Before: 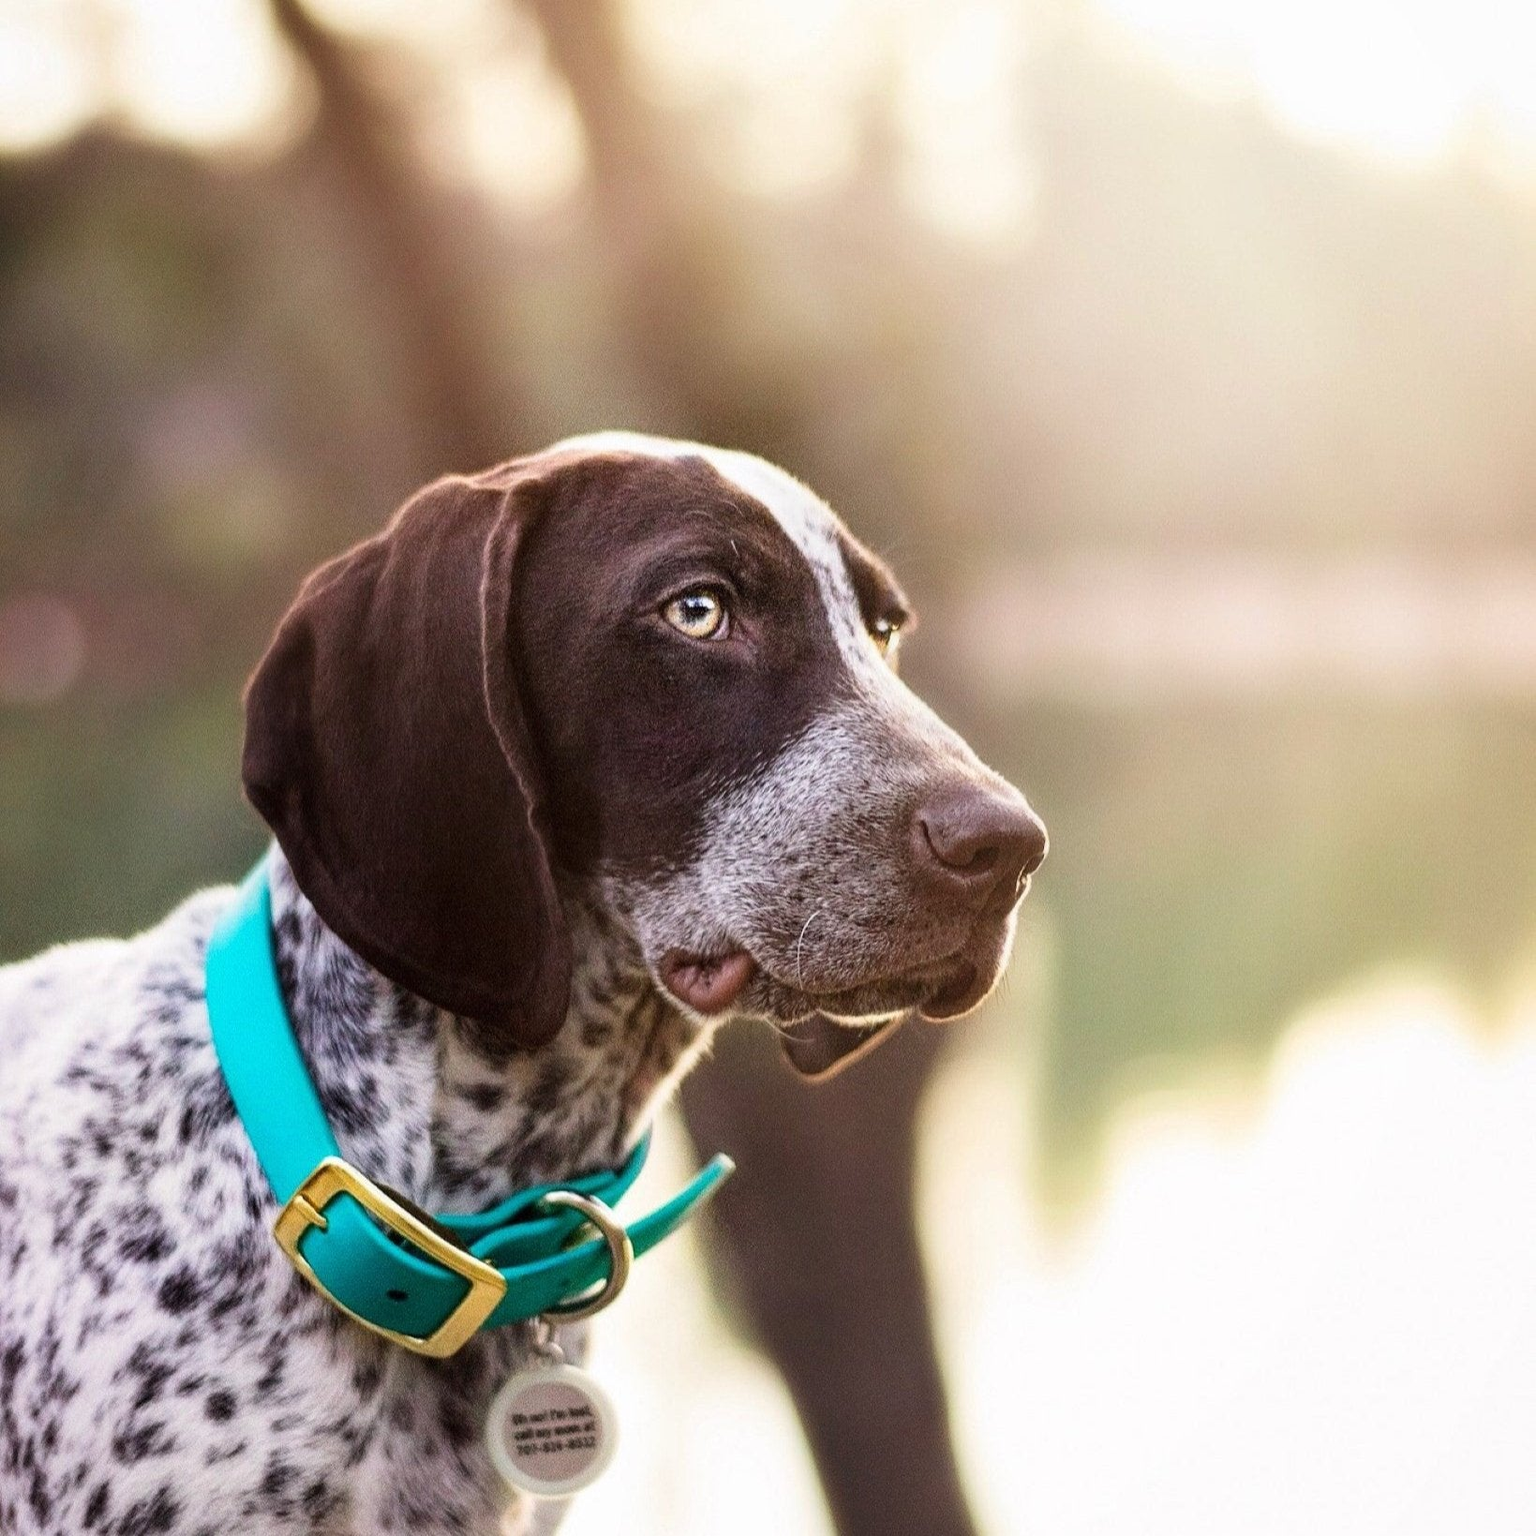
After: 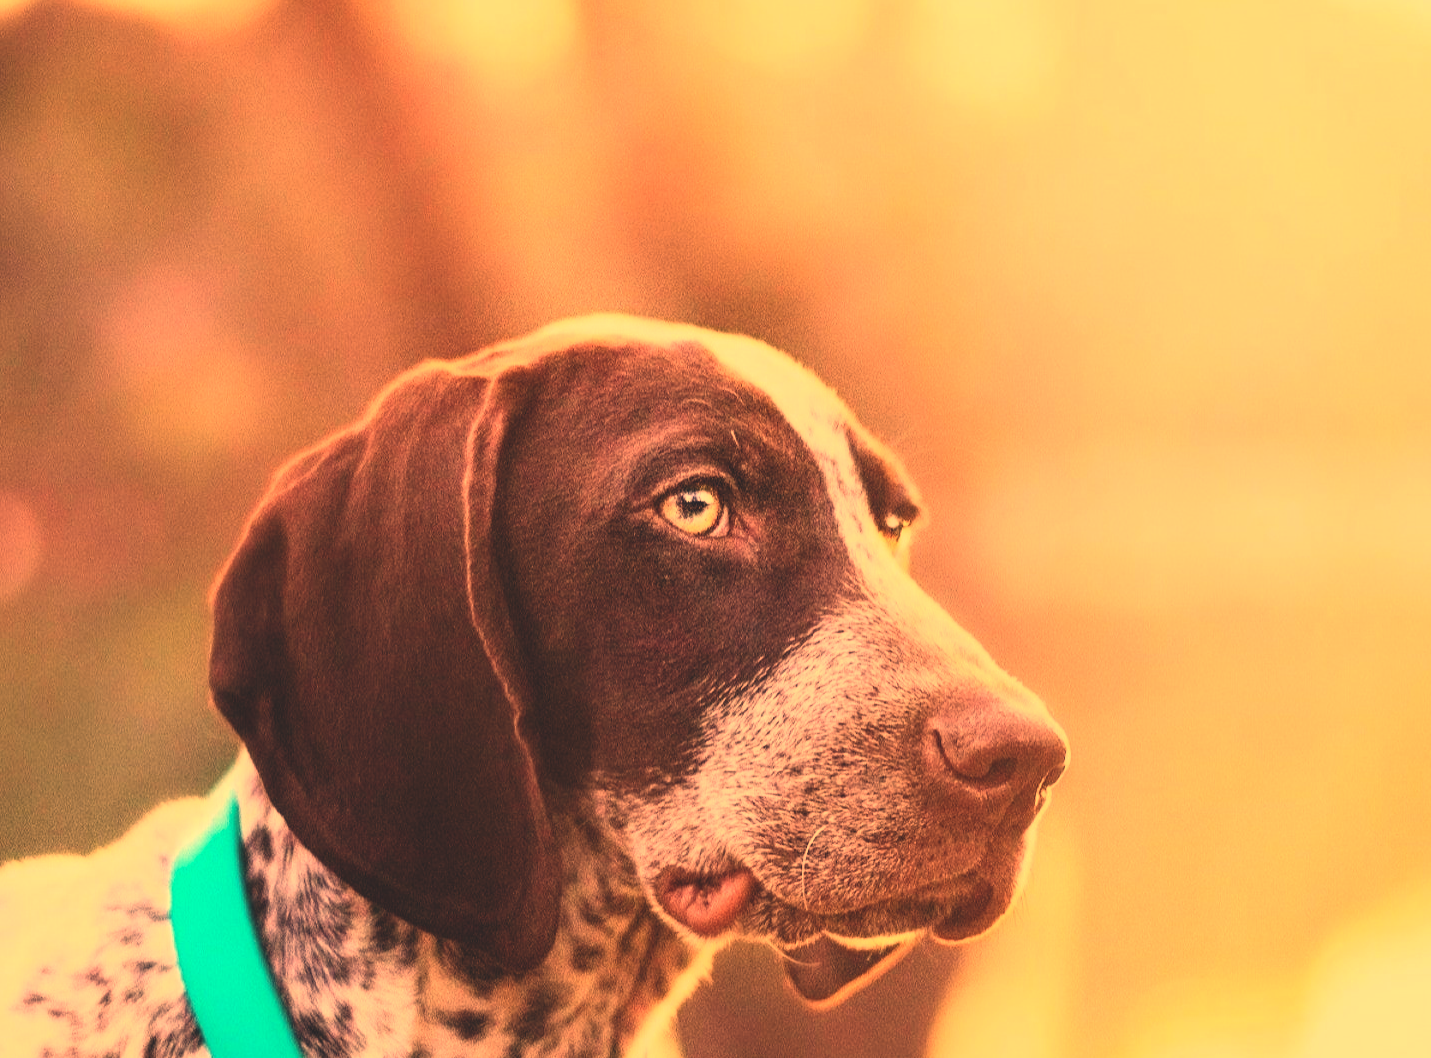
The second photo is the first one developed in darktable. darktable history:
crop: left 3.015%, top 8.969%, right 9.647%, bottom 26.457%
contrast brightness saturation: contrast 0.2, brightness 0.16, saturation 0.22
white balance: red 1.467, blue 0.684
exposure: black level correction -0.015, exposure -0.125 EV, compensate highlight preservation false
